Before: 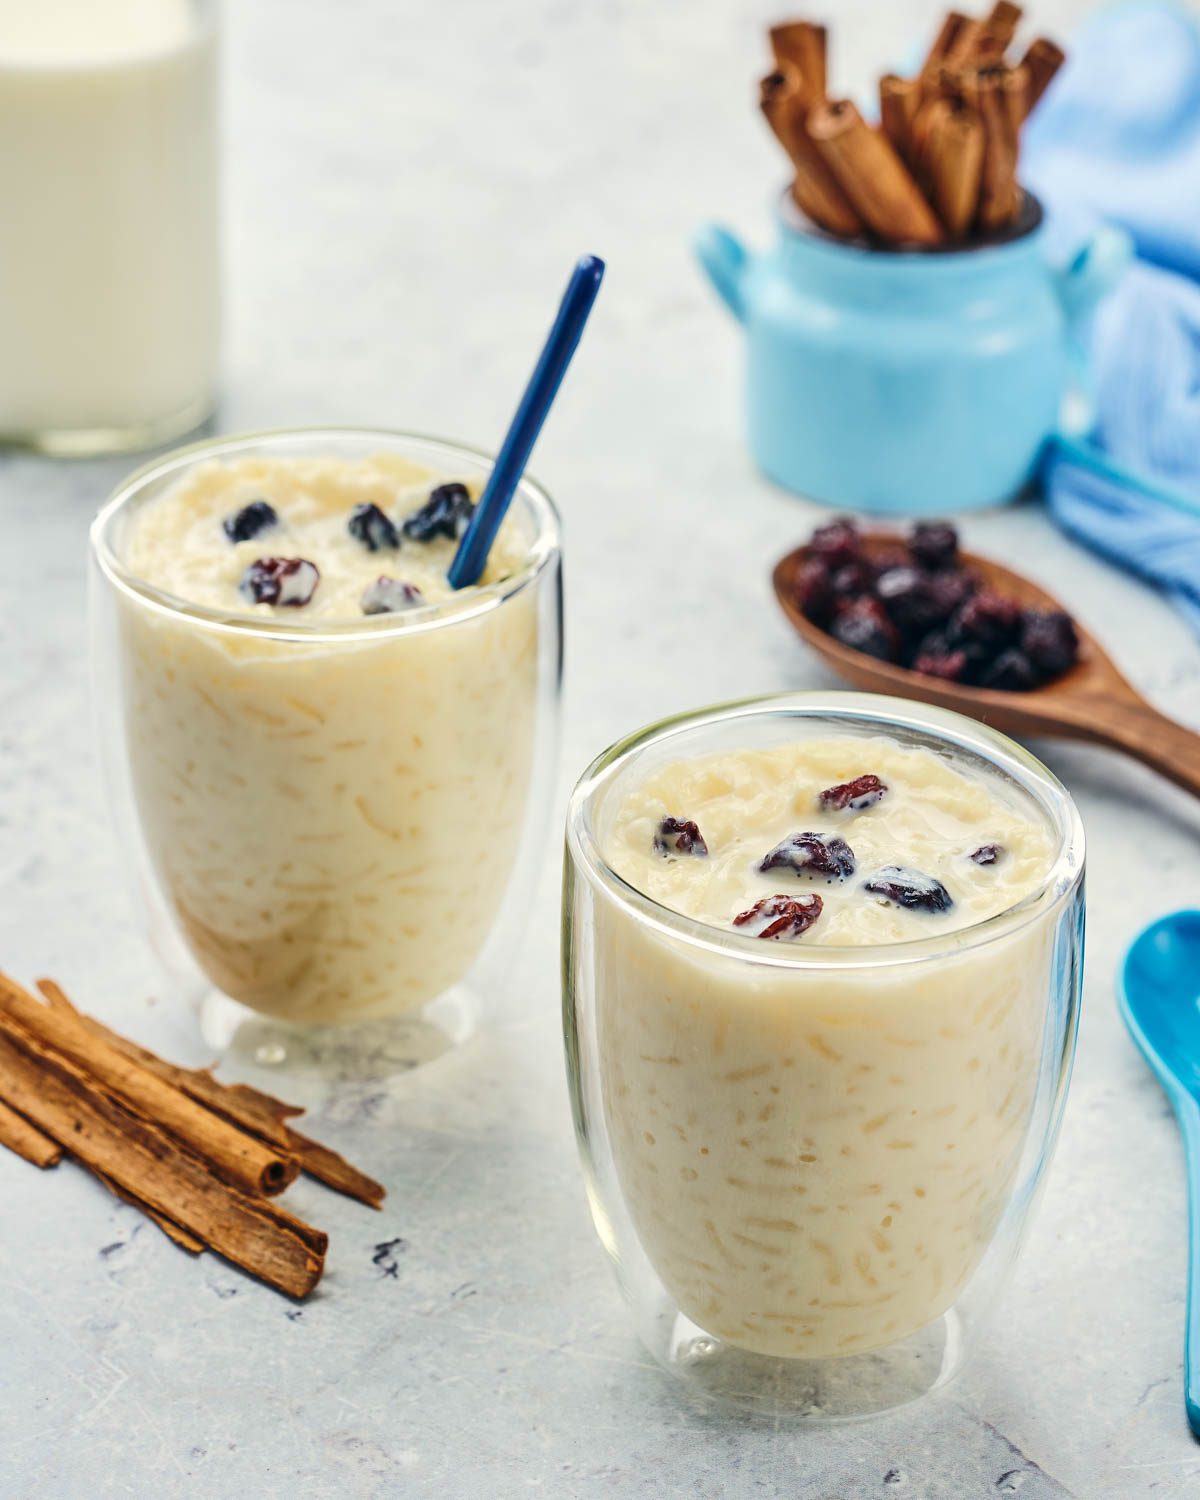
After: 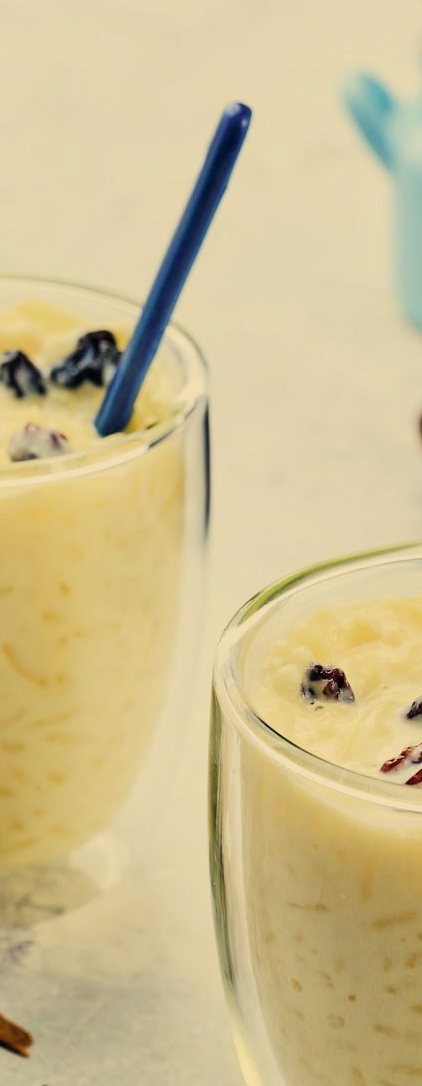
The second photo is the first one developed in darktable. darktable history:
crop and rotate: left 29.476%, top 10.214%, right 35.32%, bottom 17.333%
filmic rgb: threshold 3 EV, hardness 4.17, latitude 50%, contrast 1.1, preserve chrominance max RGB, color science v6 (2022), contrast in shadows safe, contrast in highlights safe, enable highlight reconstruction true
color correction: highlights a* 2.72, highlights b* 22.8
